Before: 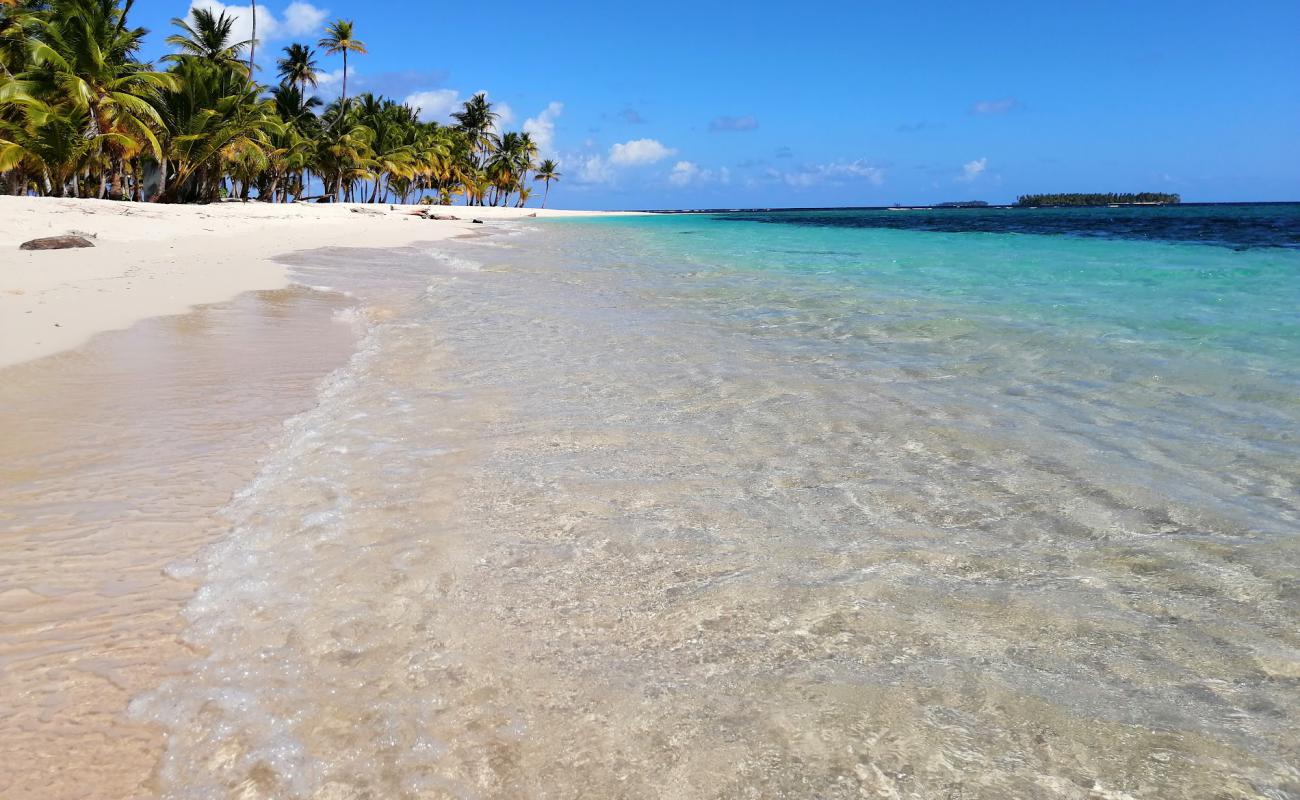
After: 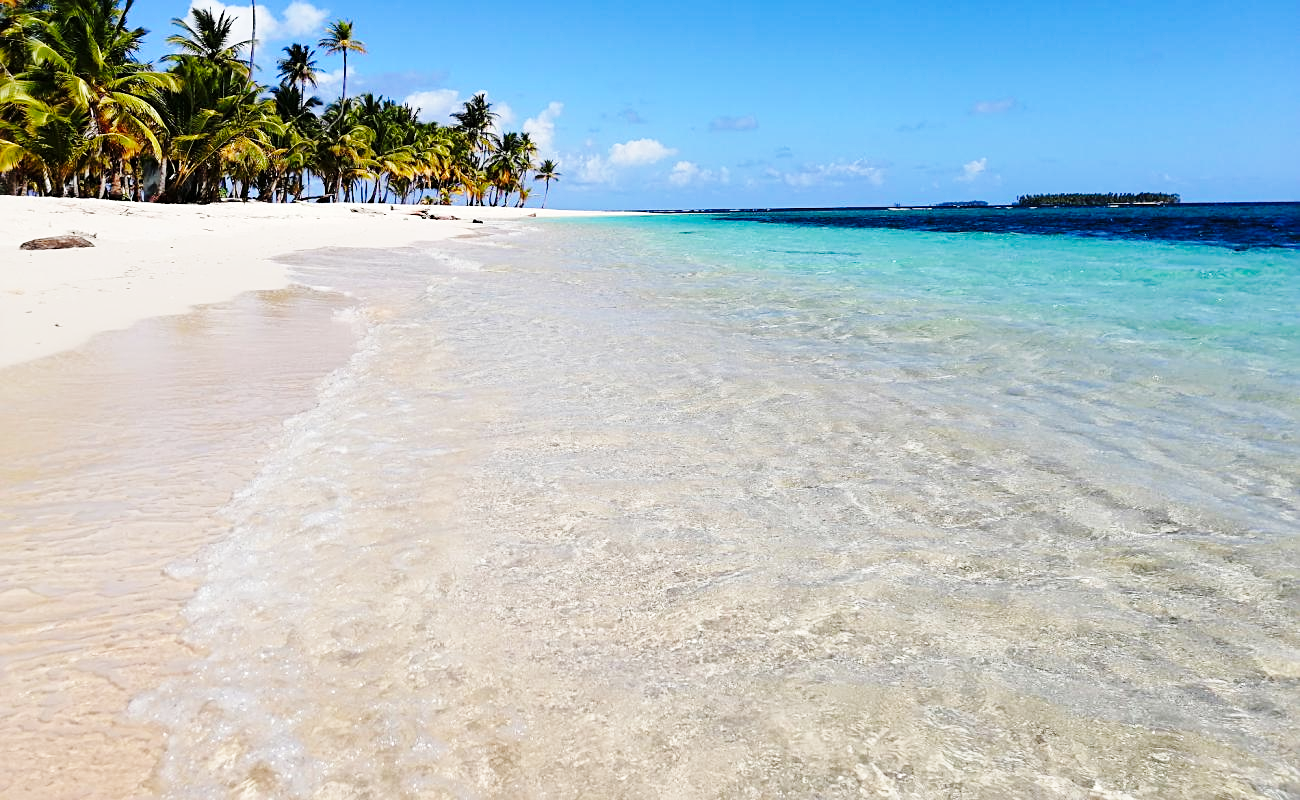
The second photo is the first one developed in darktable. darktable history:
exposure: compensate highlight preservation false
base curve: curves: ch0 [(0, 0) (0.036, 0.025) (0.121, 0.166) (0.206, 0.329) (0.605, 0.79) (1, 1)], preserve colors none
sharpen: radius 2.171, amount 0.381, threshold 0.11
